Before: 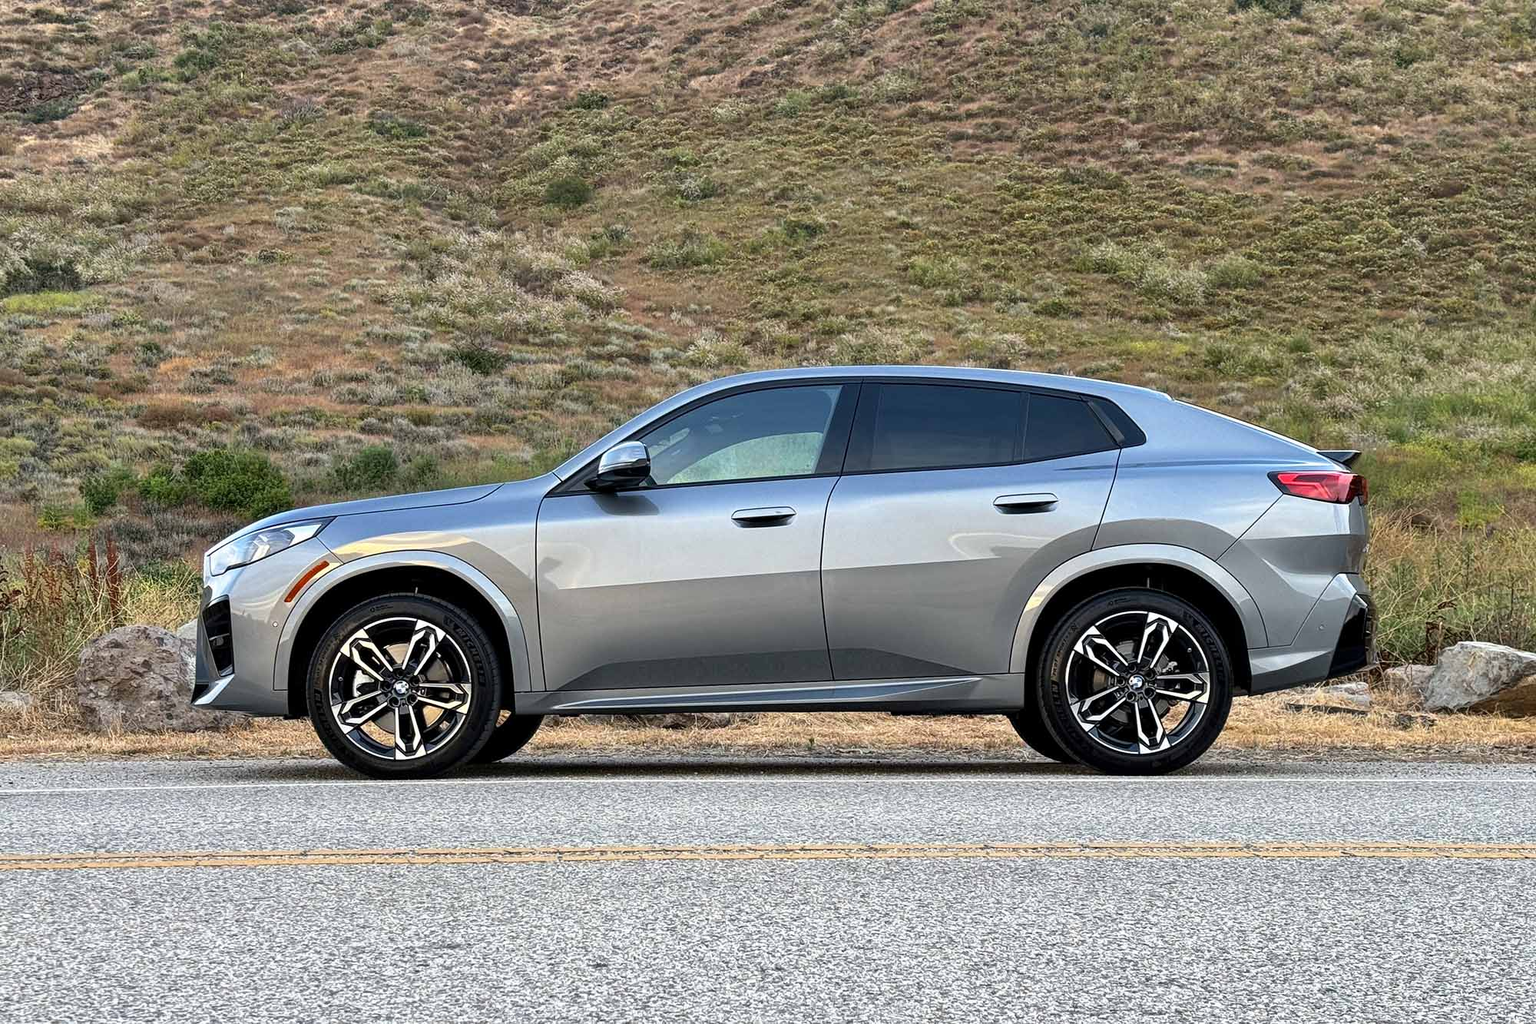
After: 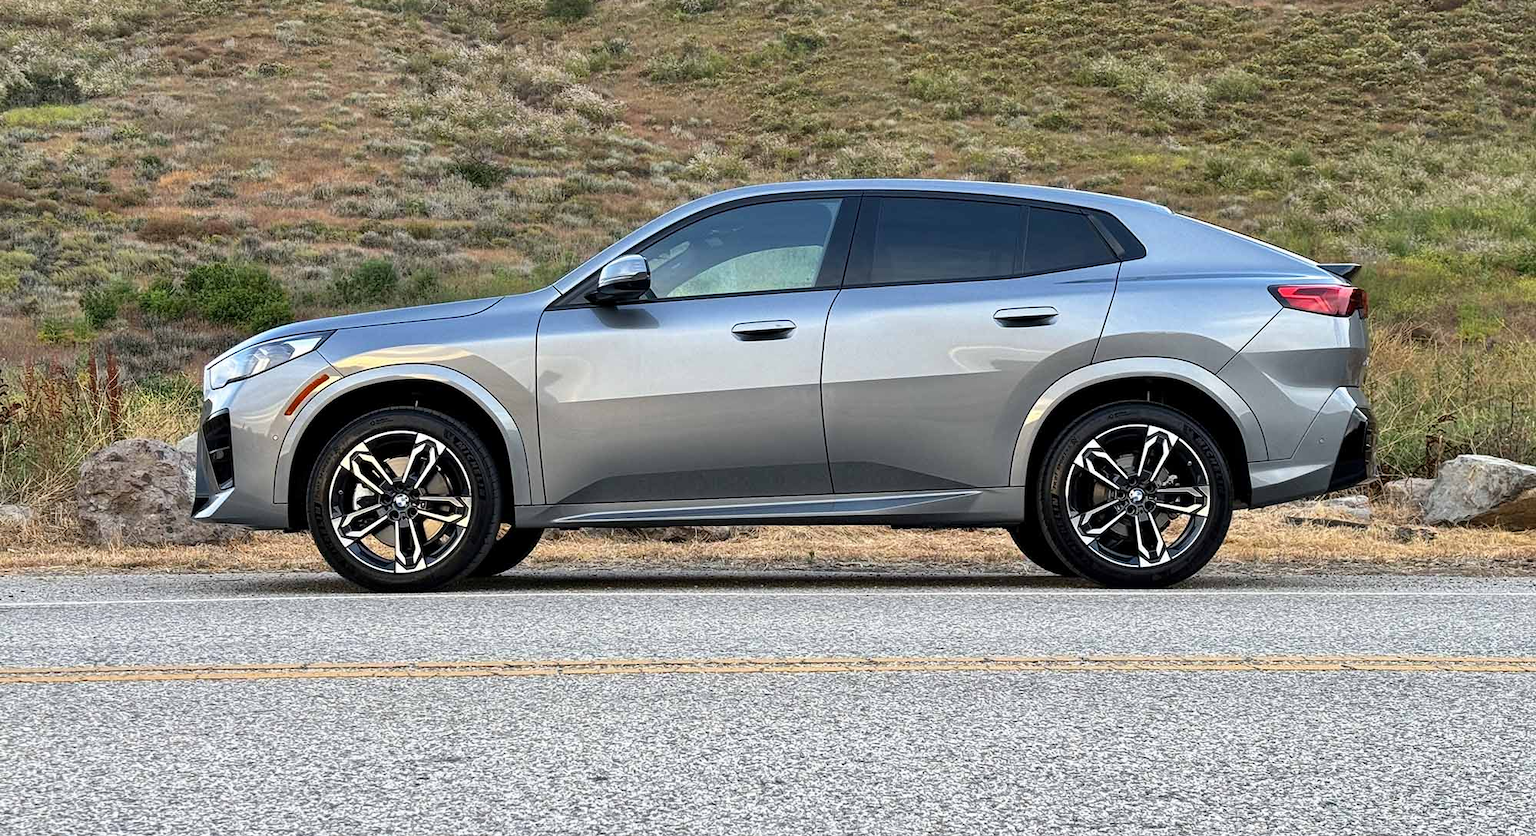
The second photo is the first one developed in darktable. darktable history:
crop and rotate: top 18.252%
